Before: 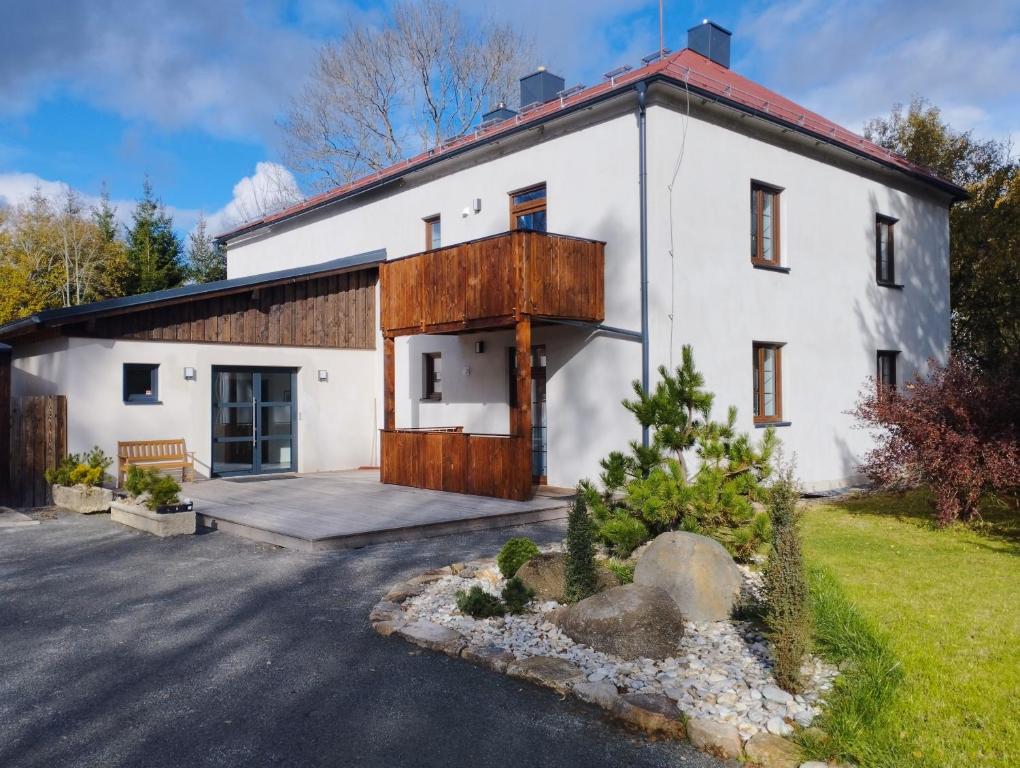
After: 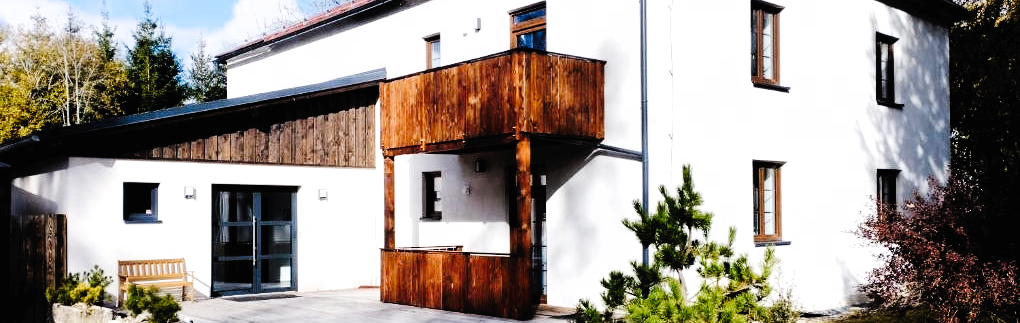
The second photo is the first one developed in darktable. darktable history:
crop and rotate: top 23.69%, bottom 34.188%
filmic rgb: black relative exposure -8.21 EV, white relative exposure 2.2 EV, hardness 7.16, latitude 85.98%, contrast 1.709, highlights saturation mix -3.76%, shadows ↔ highlights balance -2.51%, color science v6 (2022)
tone curve: curves: ch0 [(0, 0) (0.003, 0.016) (0.011, 0.019) (0.025, 0.023) (0.044, 0.029) (0.069, 0.042) (0.1, 0.068) (0.136, 0.101) (0.177, 0.143) (0.224, 0.21) (0.277, 0.289) (0.335, 0.379) (0.399, 0.476) (0.468, 0.569) (0.543, 0.654) (0.623, 0.75) (0.709, 0.822) (0.801, 0.893) (0.898, 0.946) (1, 1)], preserve colors none
